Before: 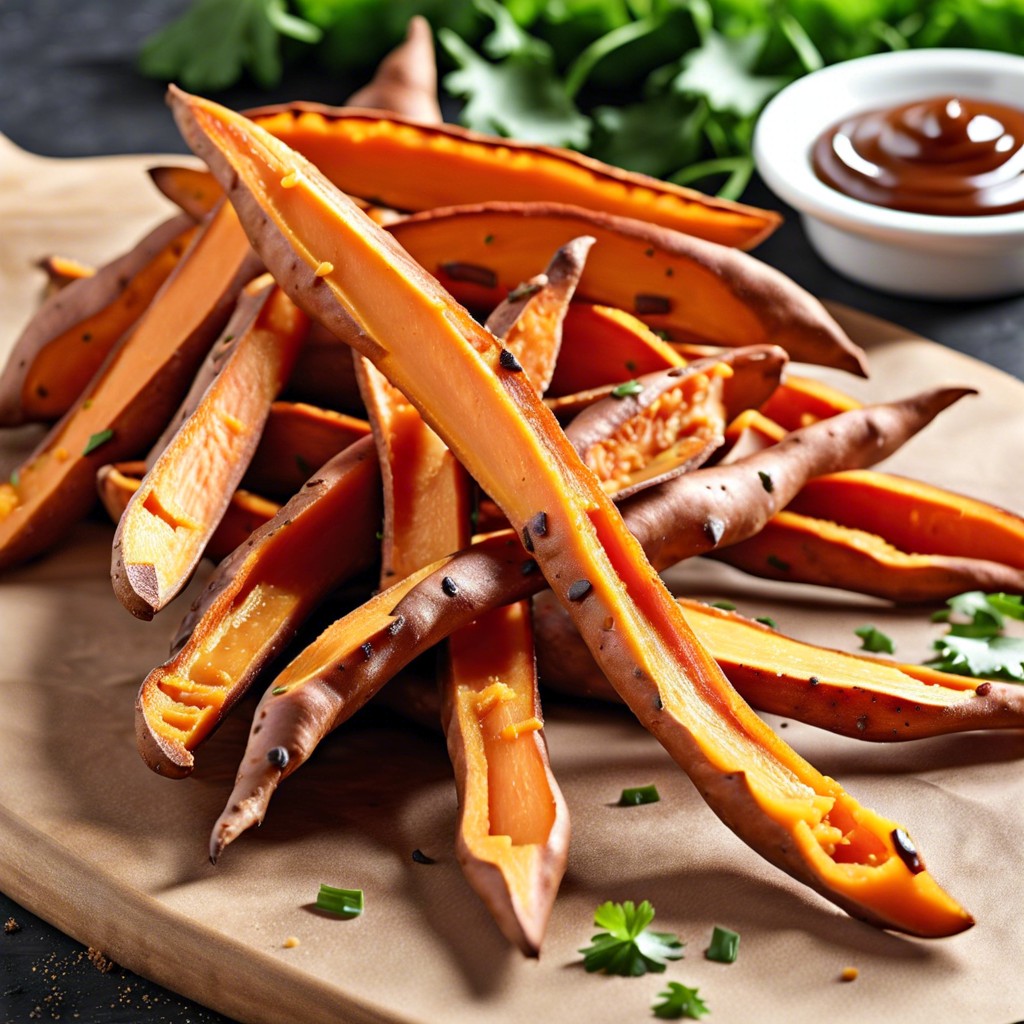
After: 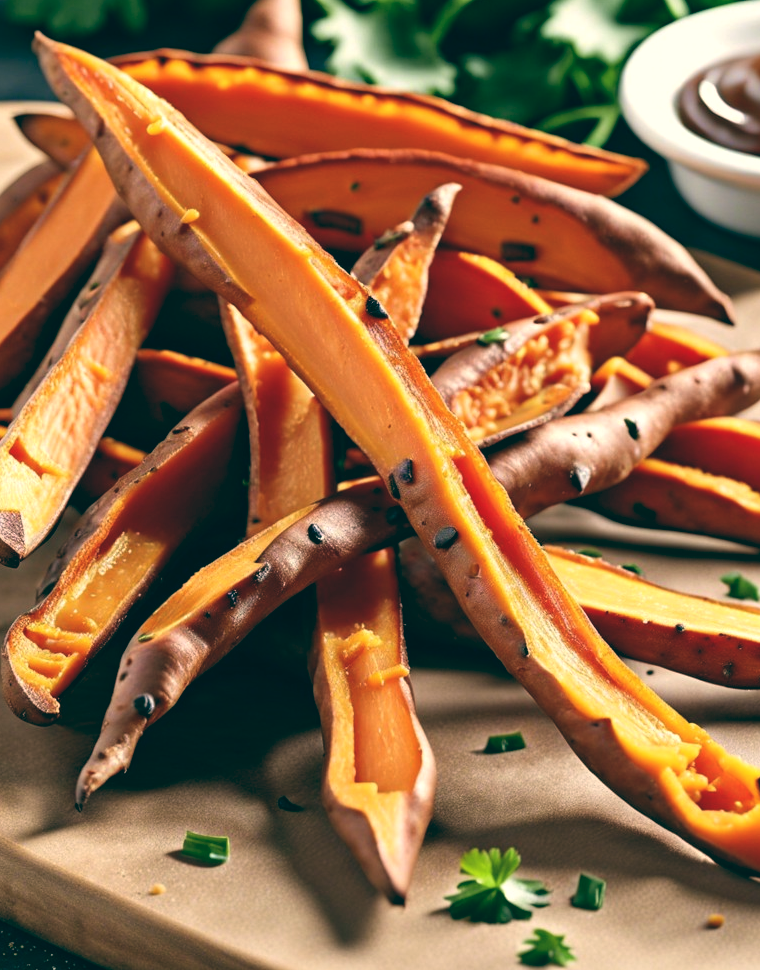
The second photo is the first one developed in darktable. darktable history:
crop and rotate: left 13.15%, top 5.251%, right 12.609%
color balance: lift [1.005, 0.99, 1.007, 1.01], gamma [1, 0.979, 1.011, 1.021], gain [0.923, 1.098, 1.025, 0.902], input saturation 90.45%, contrast 7.73%, output saturation 105.91%
